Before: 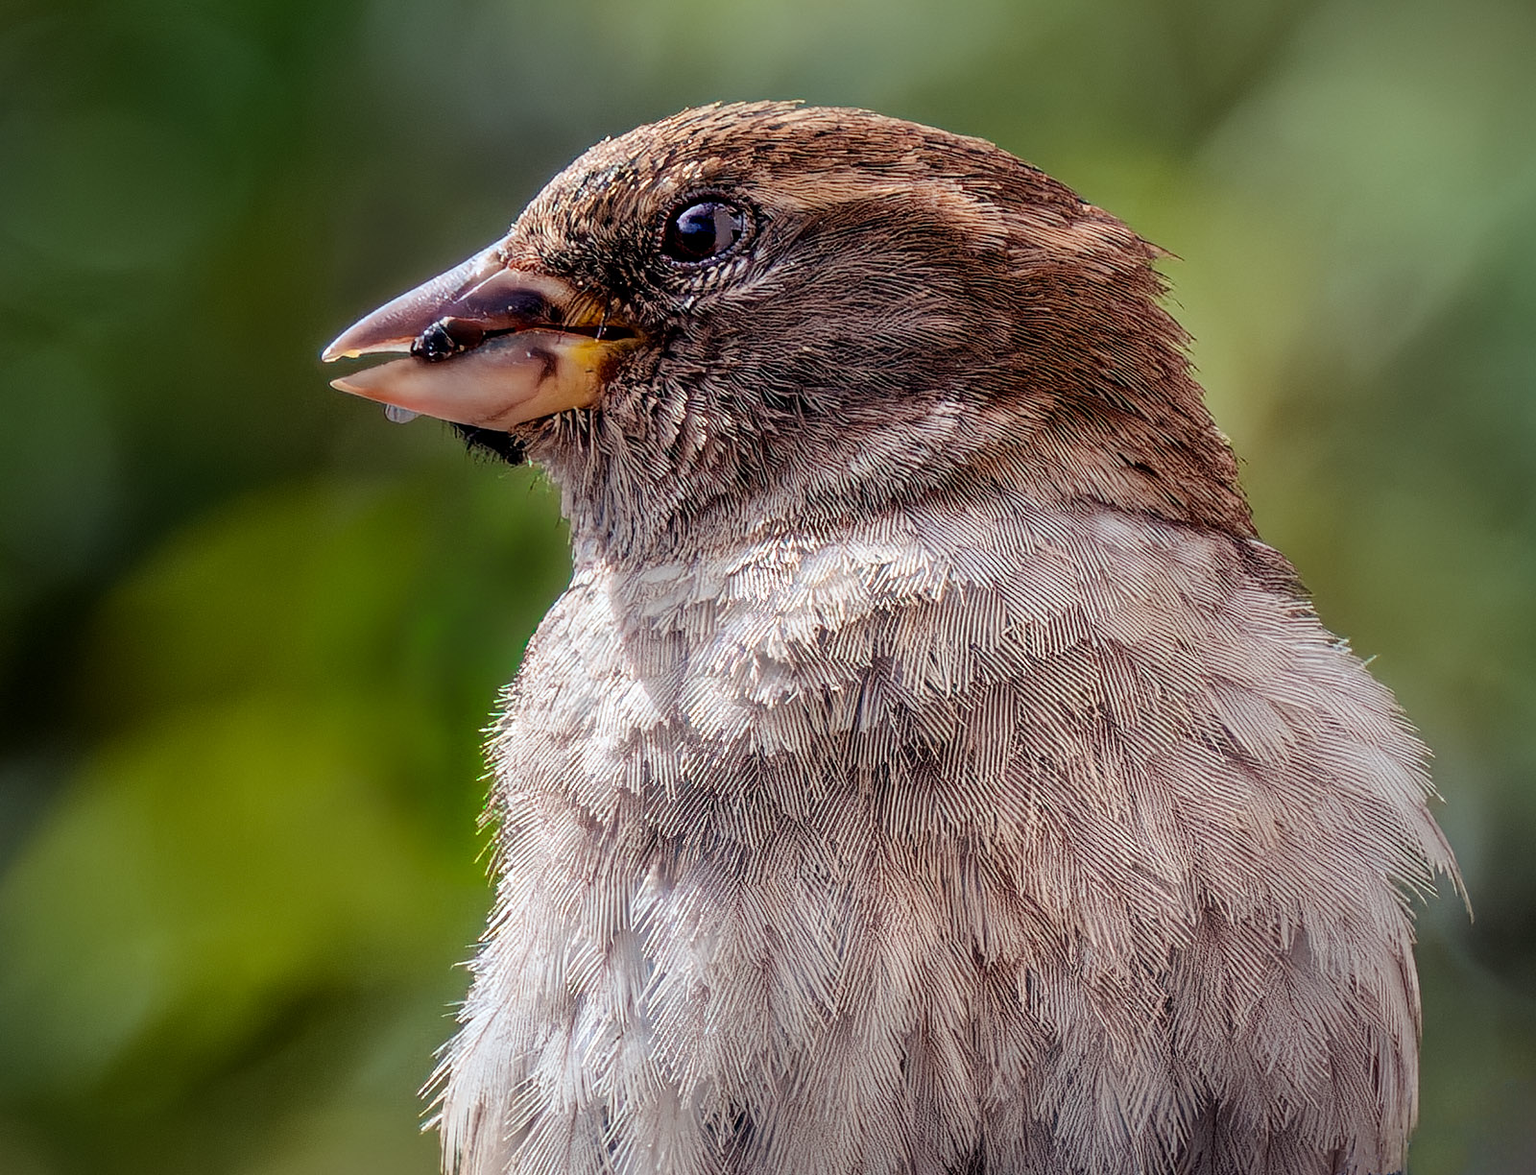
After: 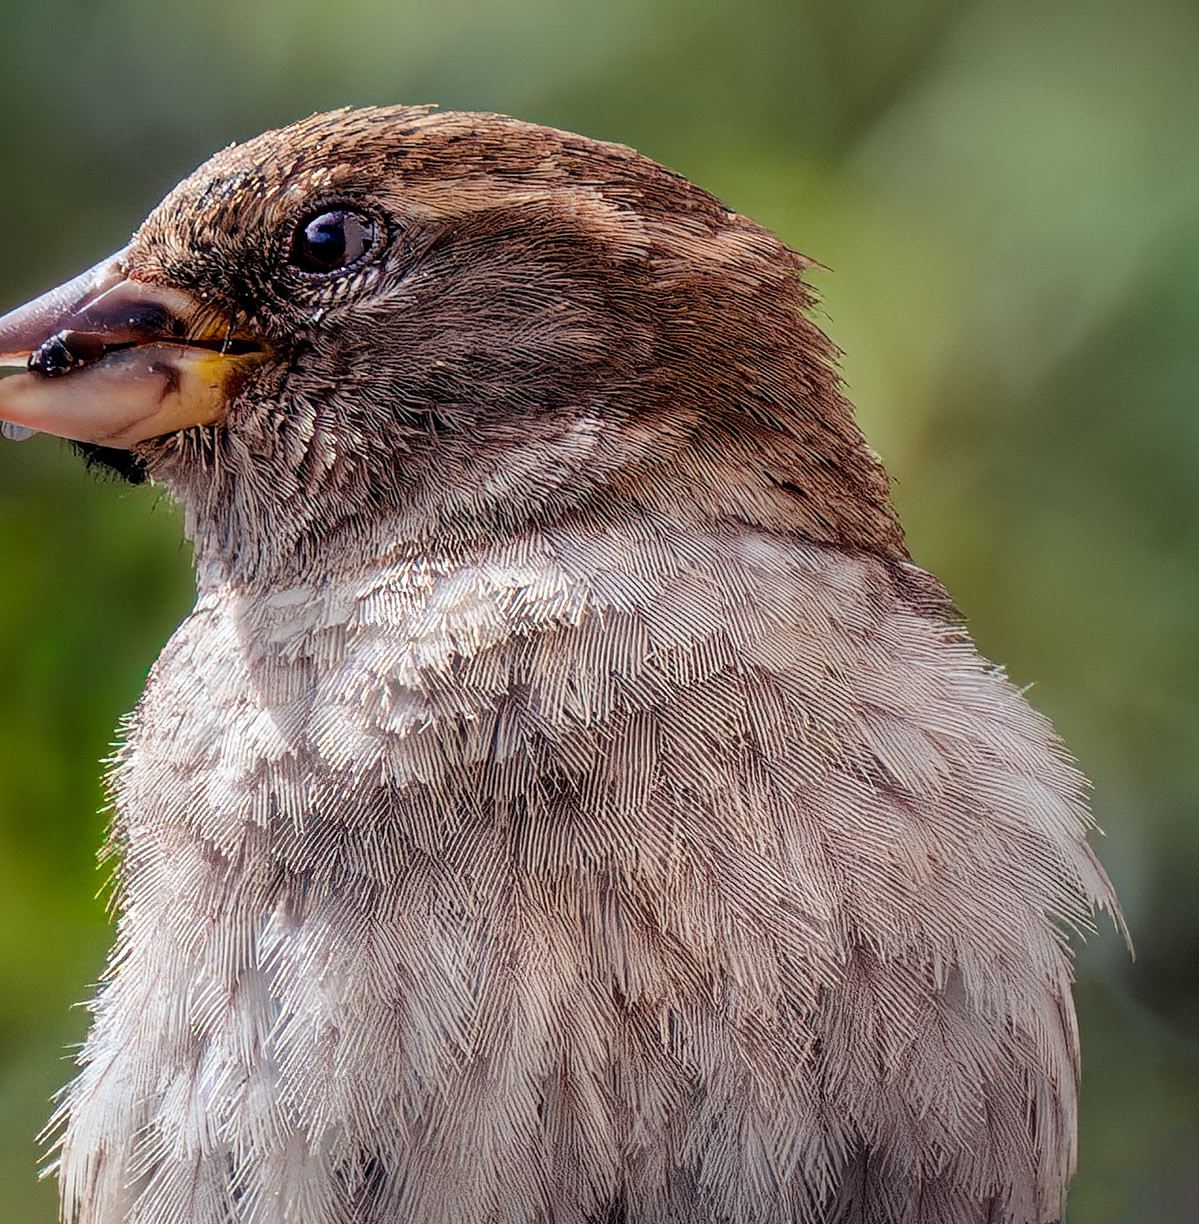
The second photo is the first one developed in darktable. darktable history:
crop and rotate: left 25.038%
